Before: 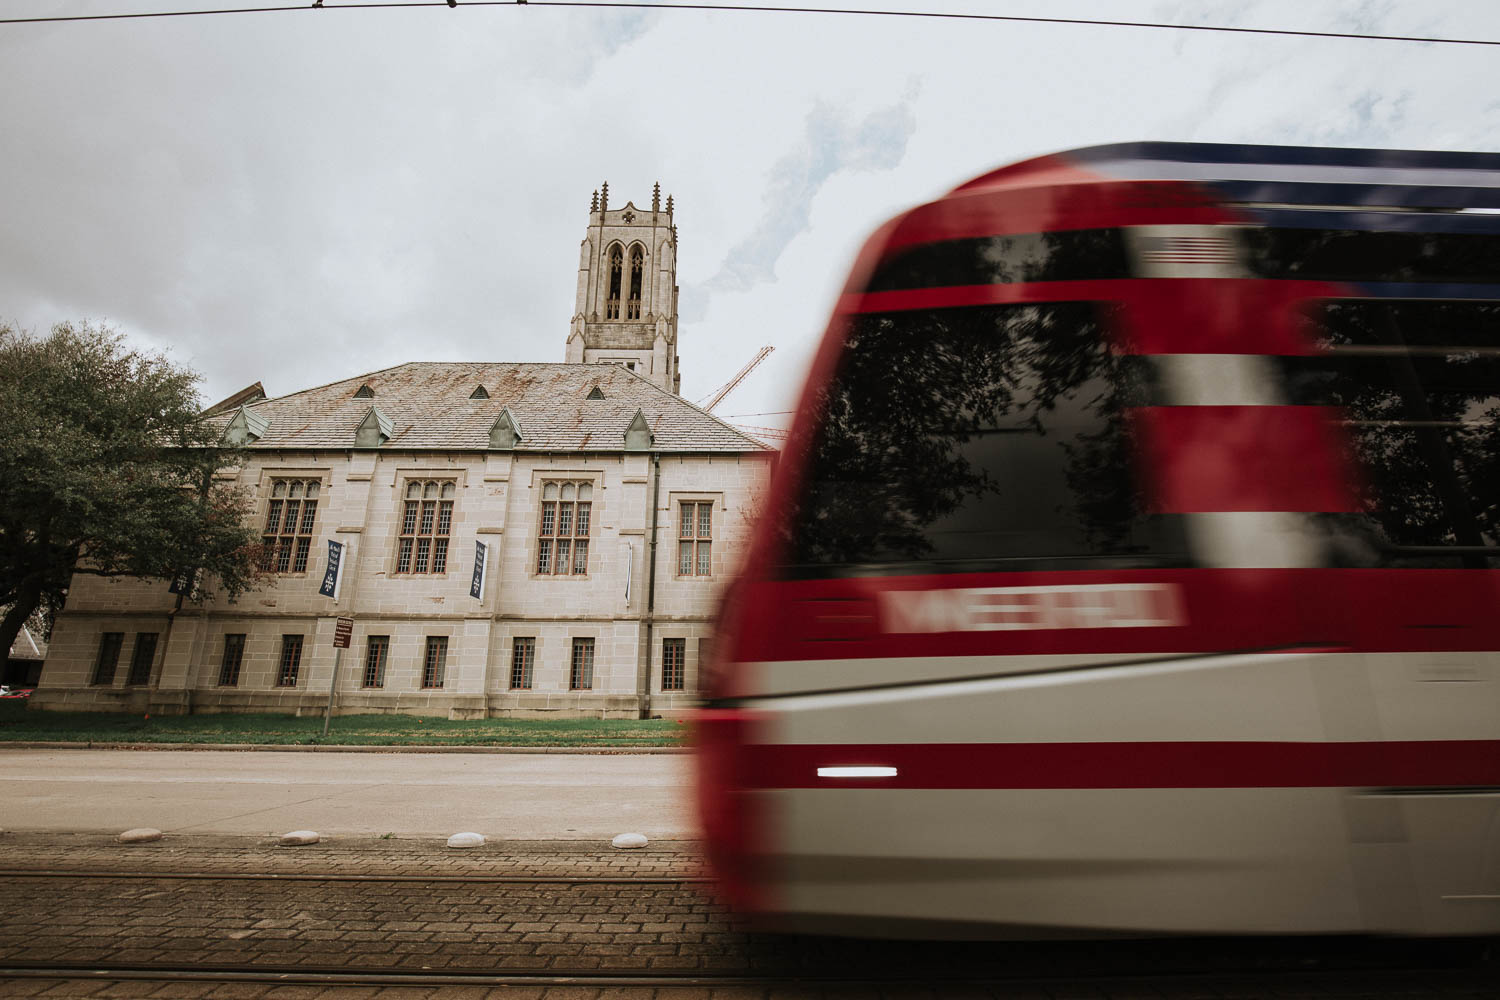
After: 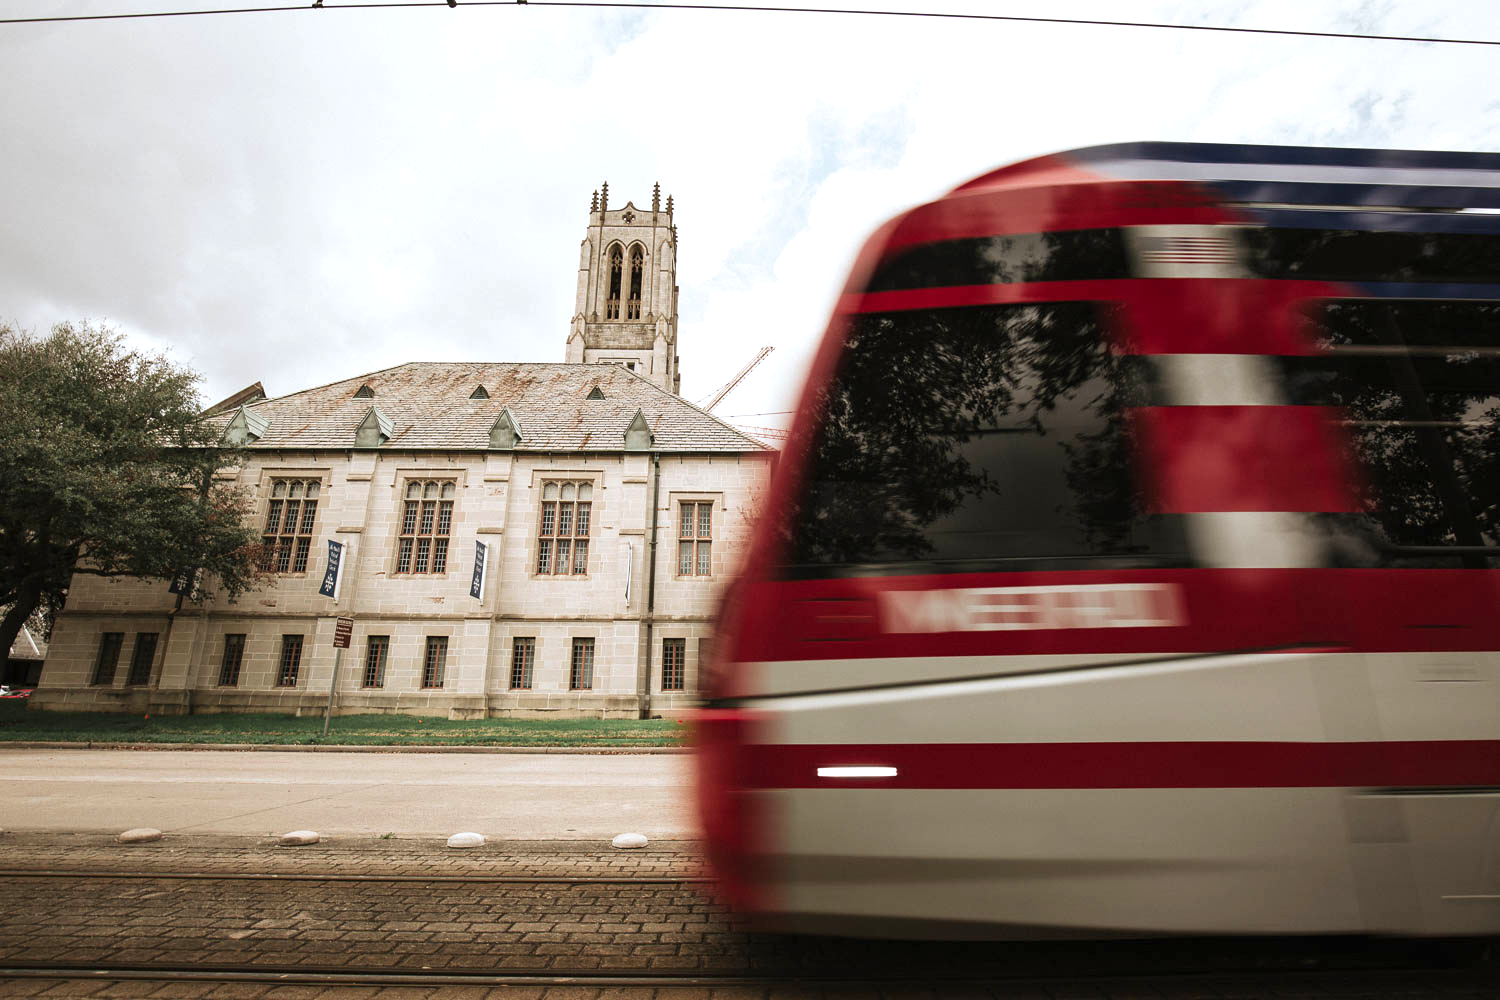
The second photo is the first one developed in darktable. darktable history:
exposure: exposure 0.509 EV, compensate exposure bias true, compensate highlight preservation false
